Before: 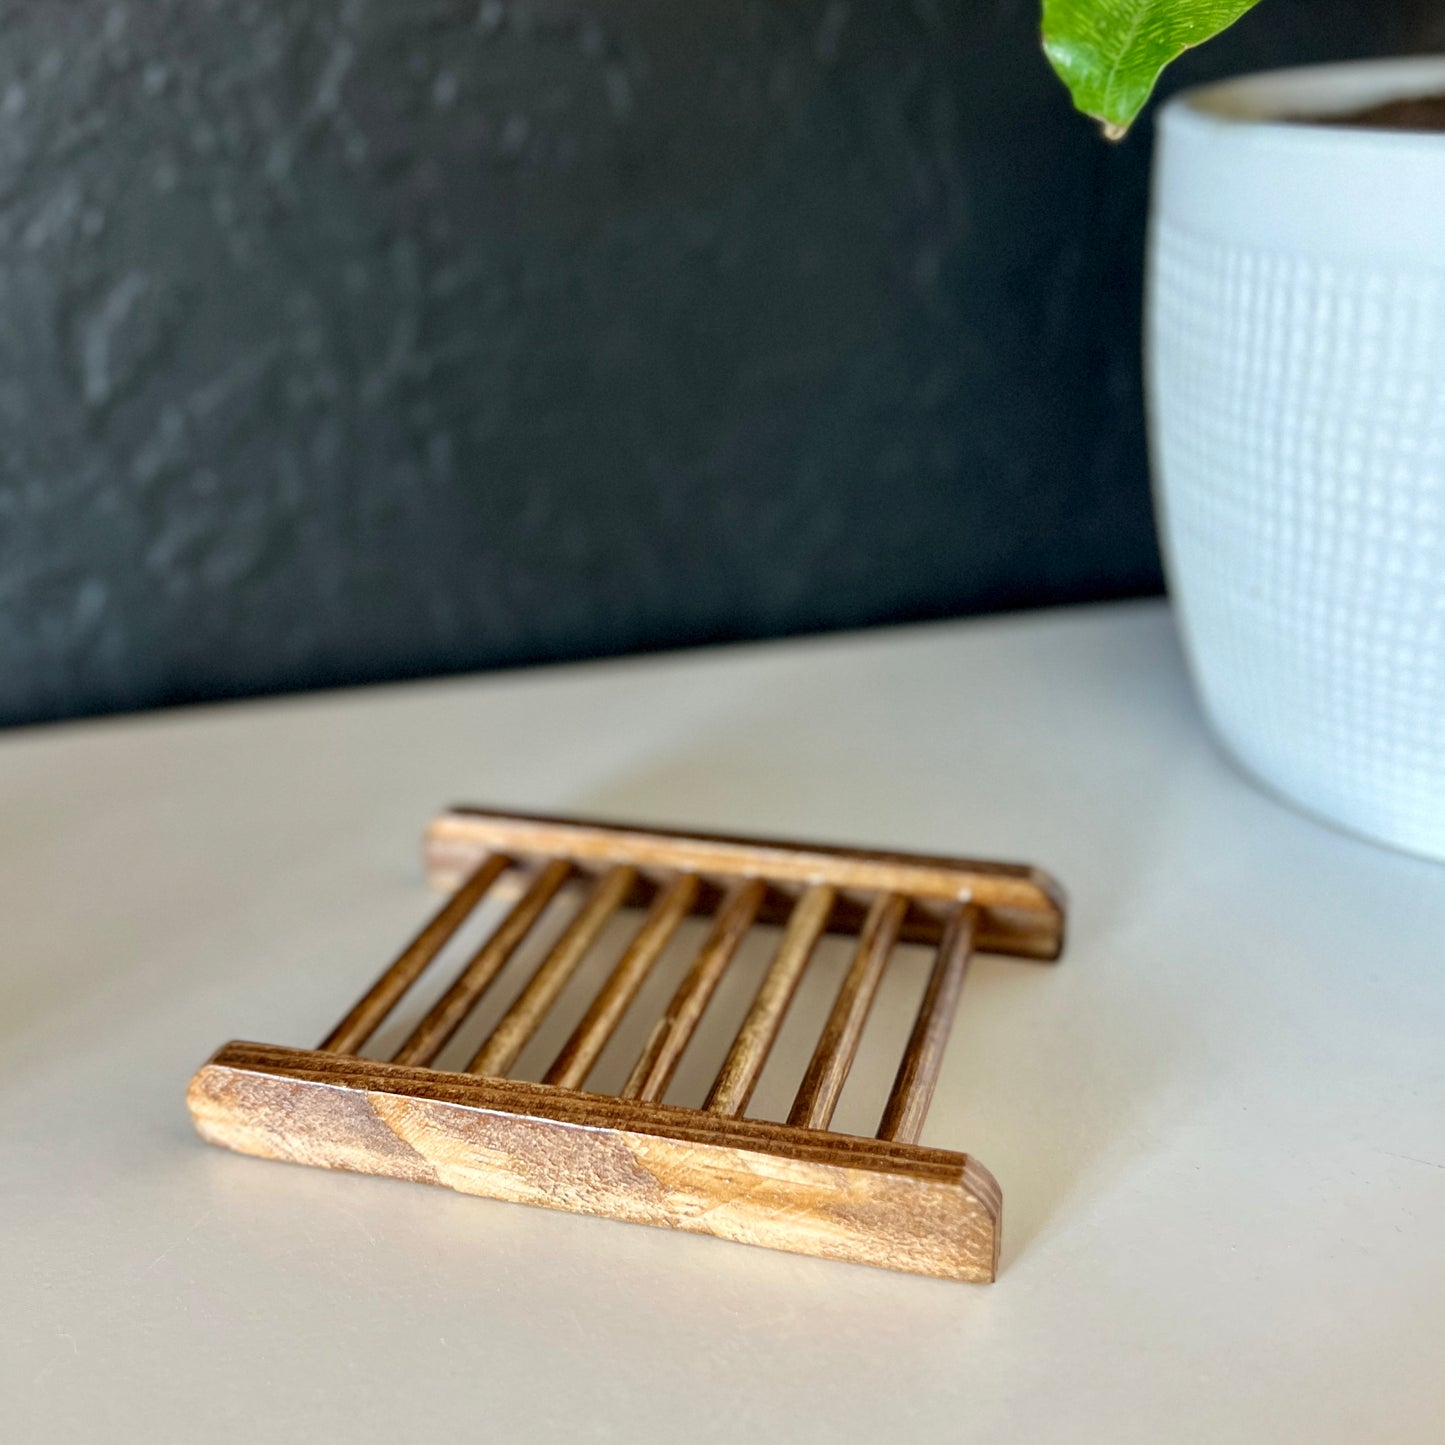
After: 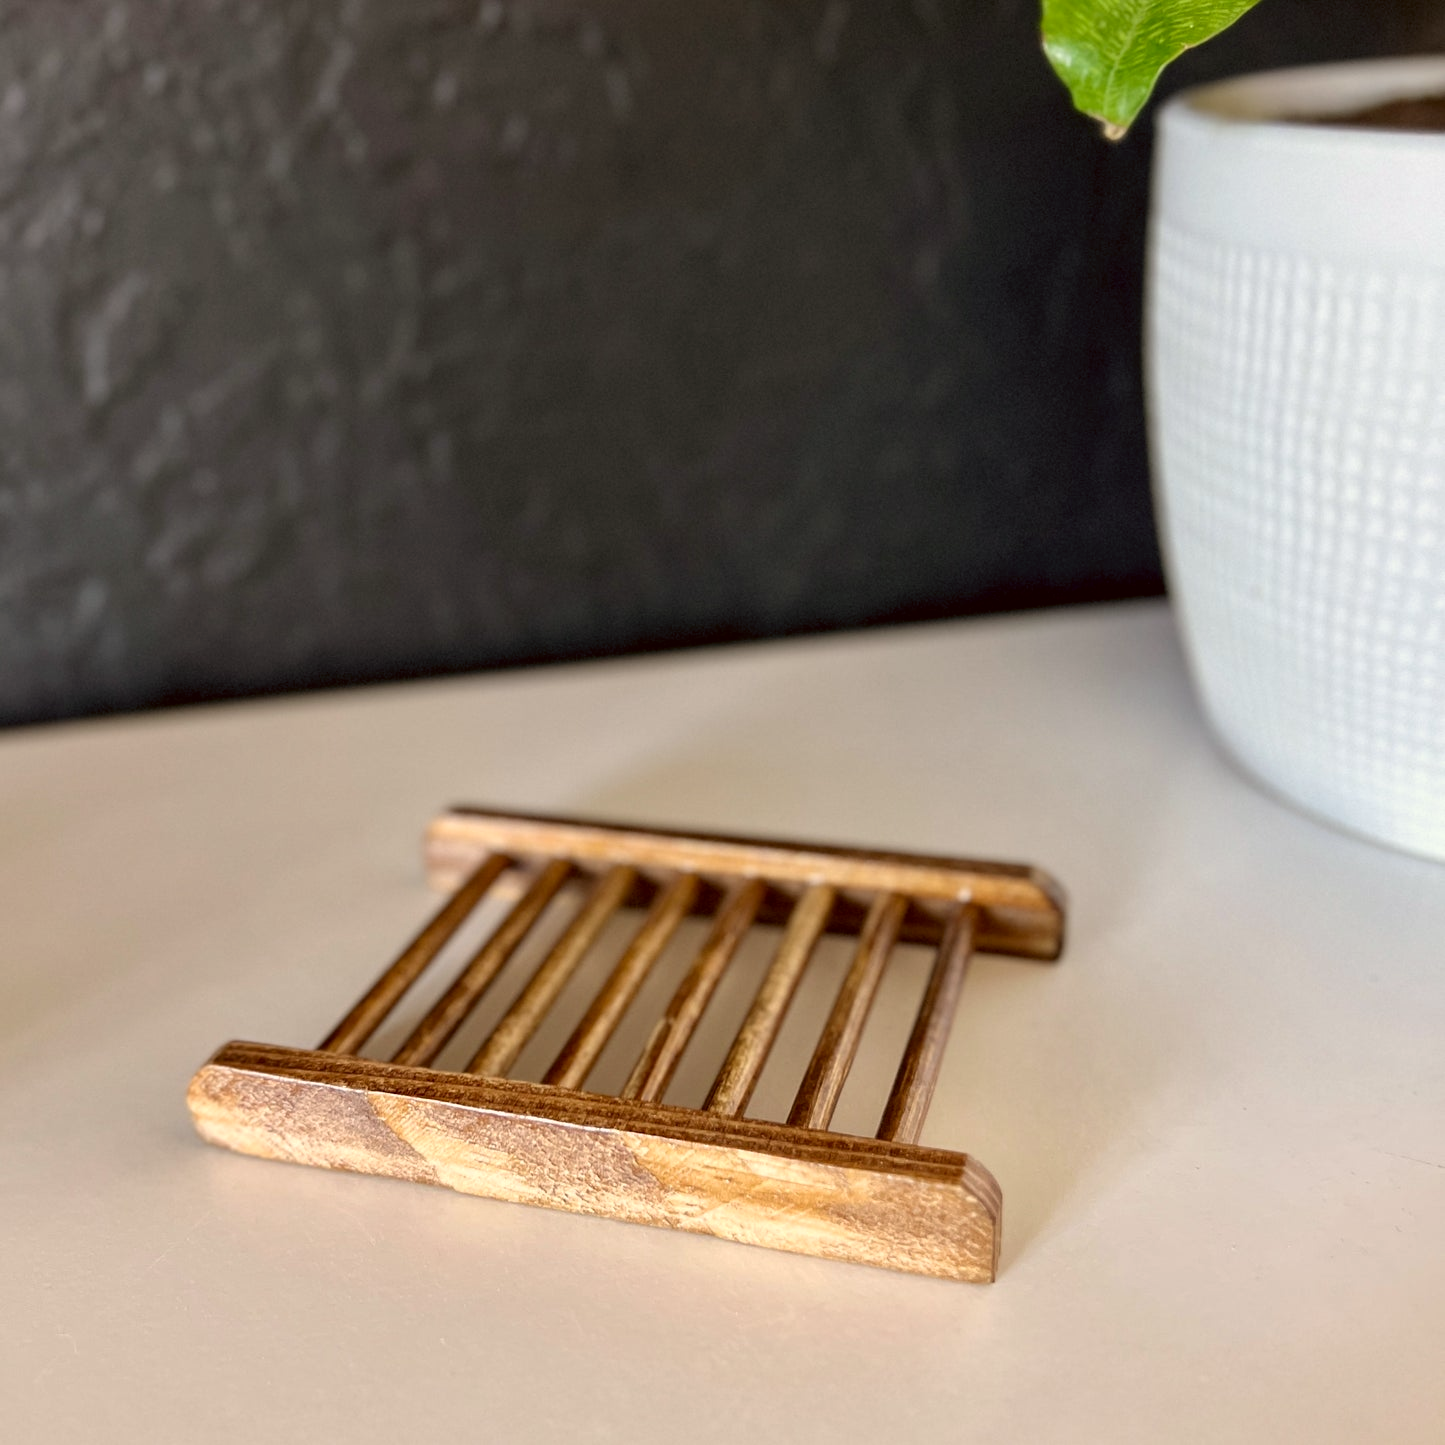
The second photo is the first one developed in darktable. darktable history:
color correction: highlights a* 6.27, highlights b* 8.19, shadows a* 5.94, shadows b* 7.23, saturation 0.9
